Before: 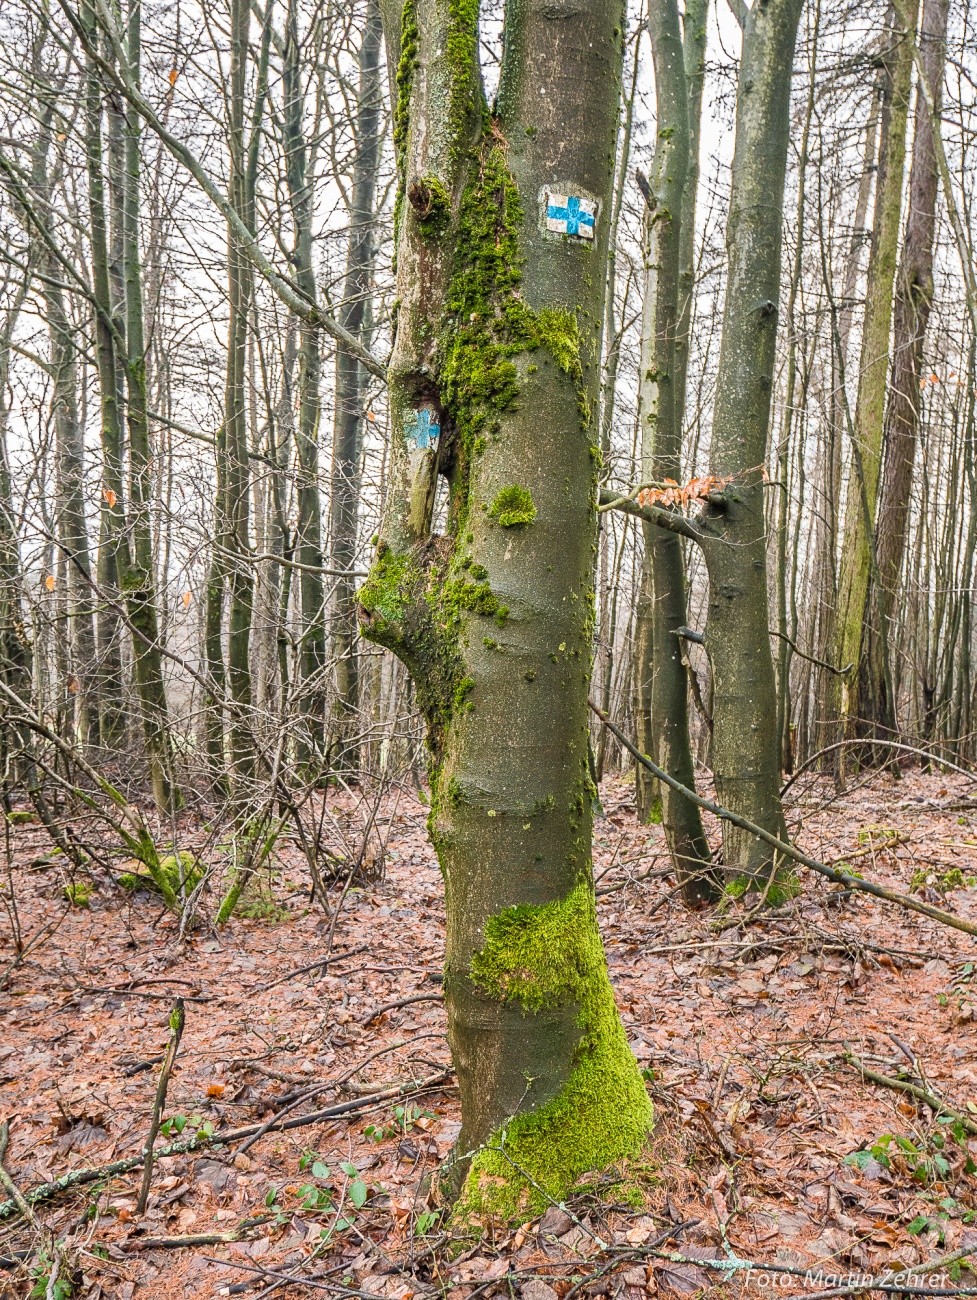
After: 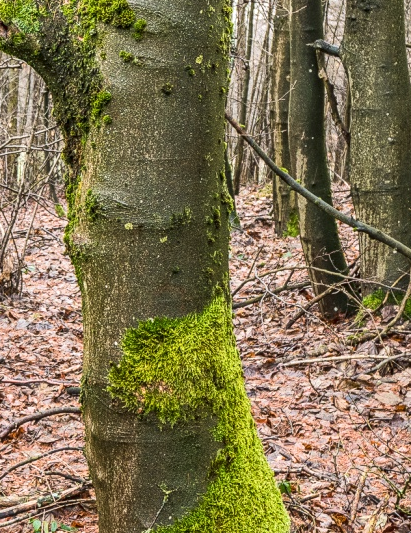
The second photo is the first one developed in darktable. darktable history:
local contrast: highlights 55%, shadows 52%, detail 130%, midtone range 0.452
crop: left 37.221%, top 45.169%, right 20.63%, bottom 13.777%
tone curve: curves: ch0 [(0, 0.032) (0.181, 0.156) (0.751, 0.762) (1, 1)], color space Lab, linked channels, preserve colors none
